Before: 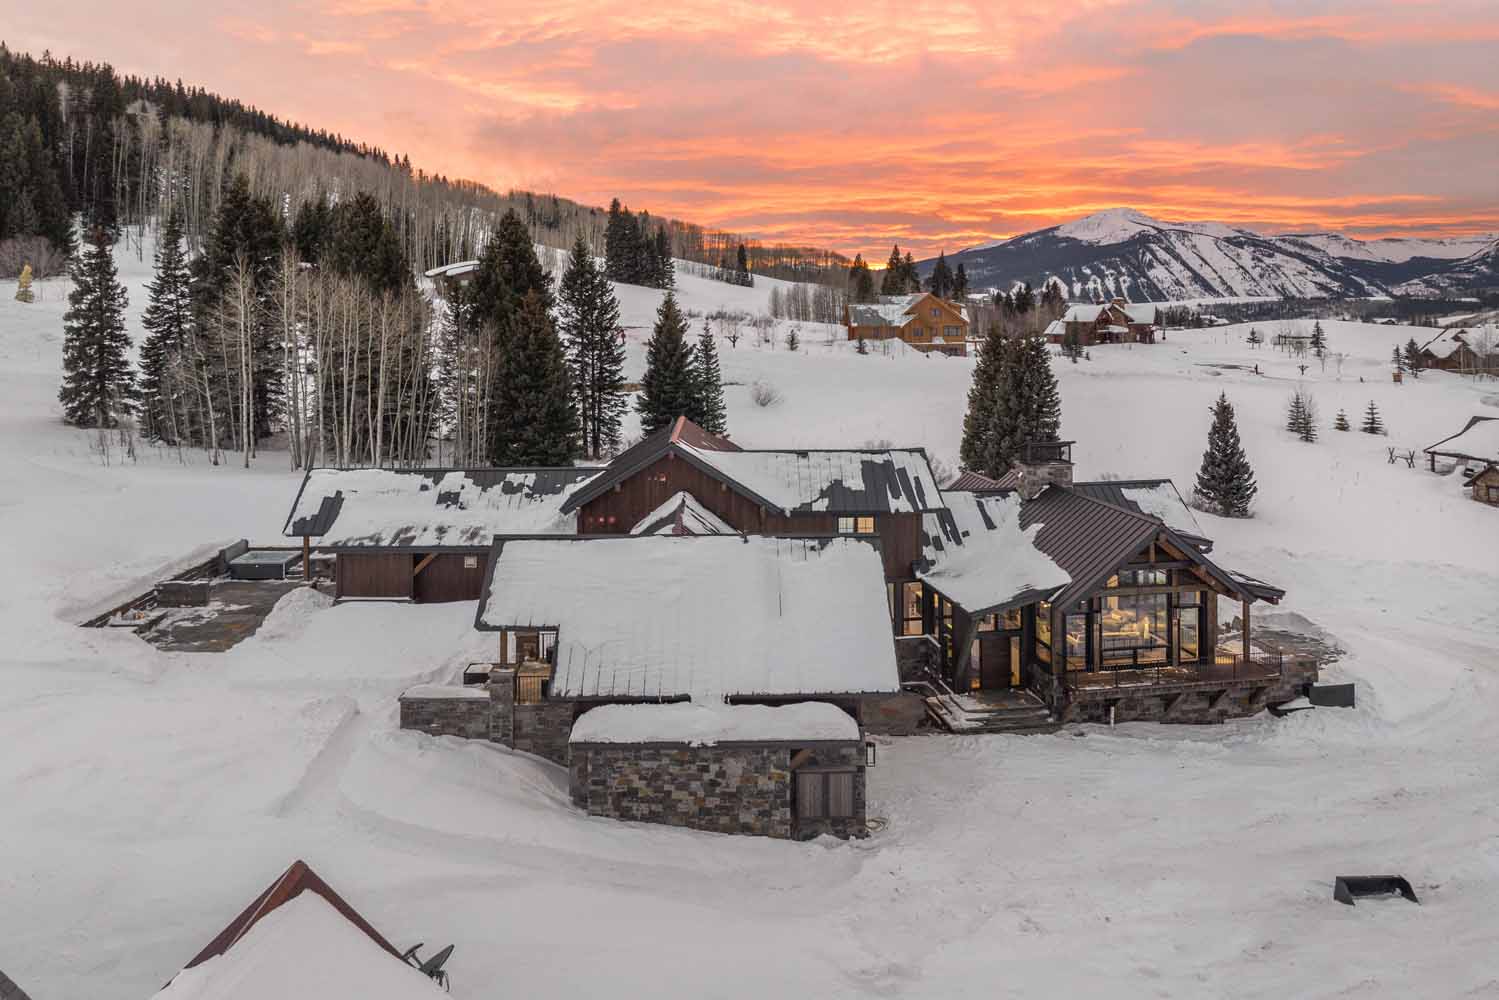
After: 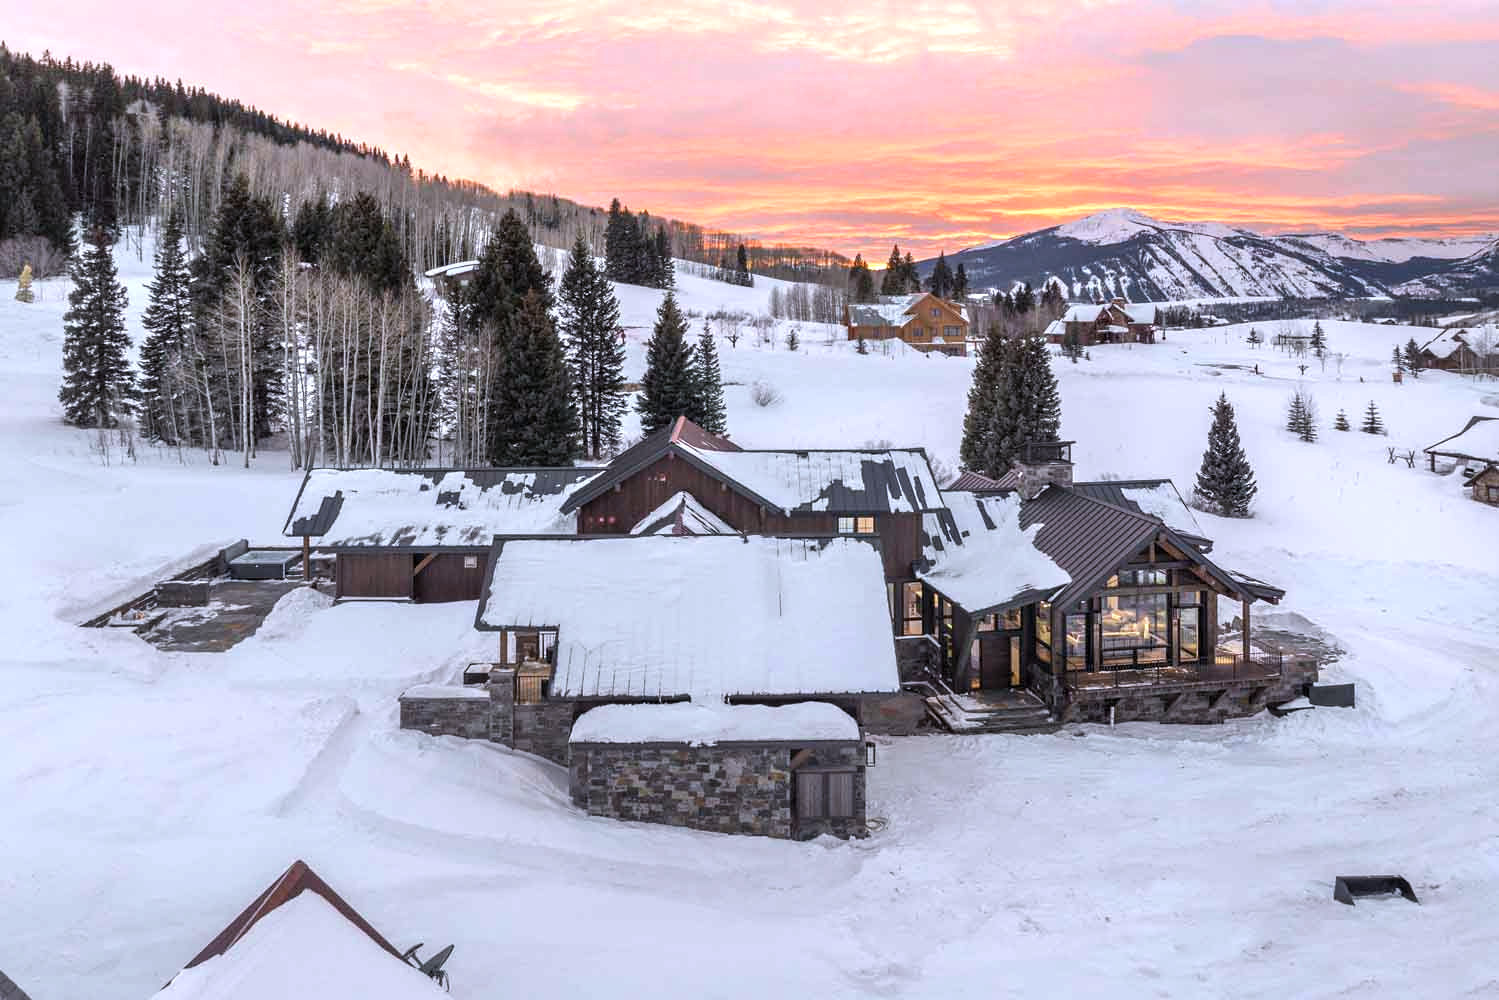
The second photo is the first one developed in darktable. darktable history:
levels: levels [0.031, 0.5, 0.969]
exposure: black level correction 0, exposure 0.5 EV, compensate highlight preservation false
color calibration: illuminant as shot in camera, x 0.37, y 0.382, temperature 4313.32 K
